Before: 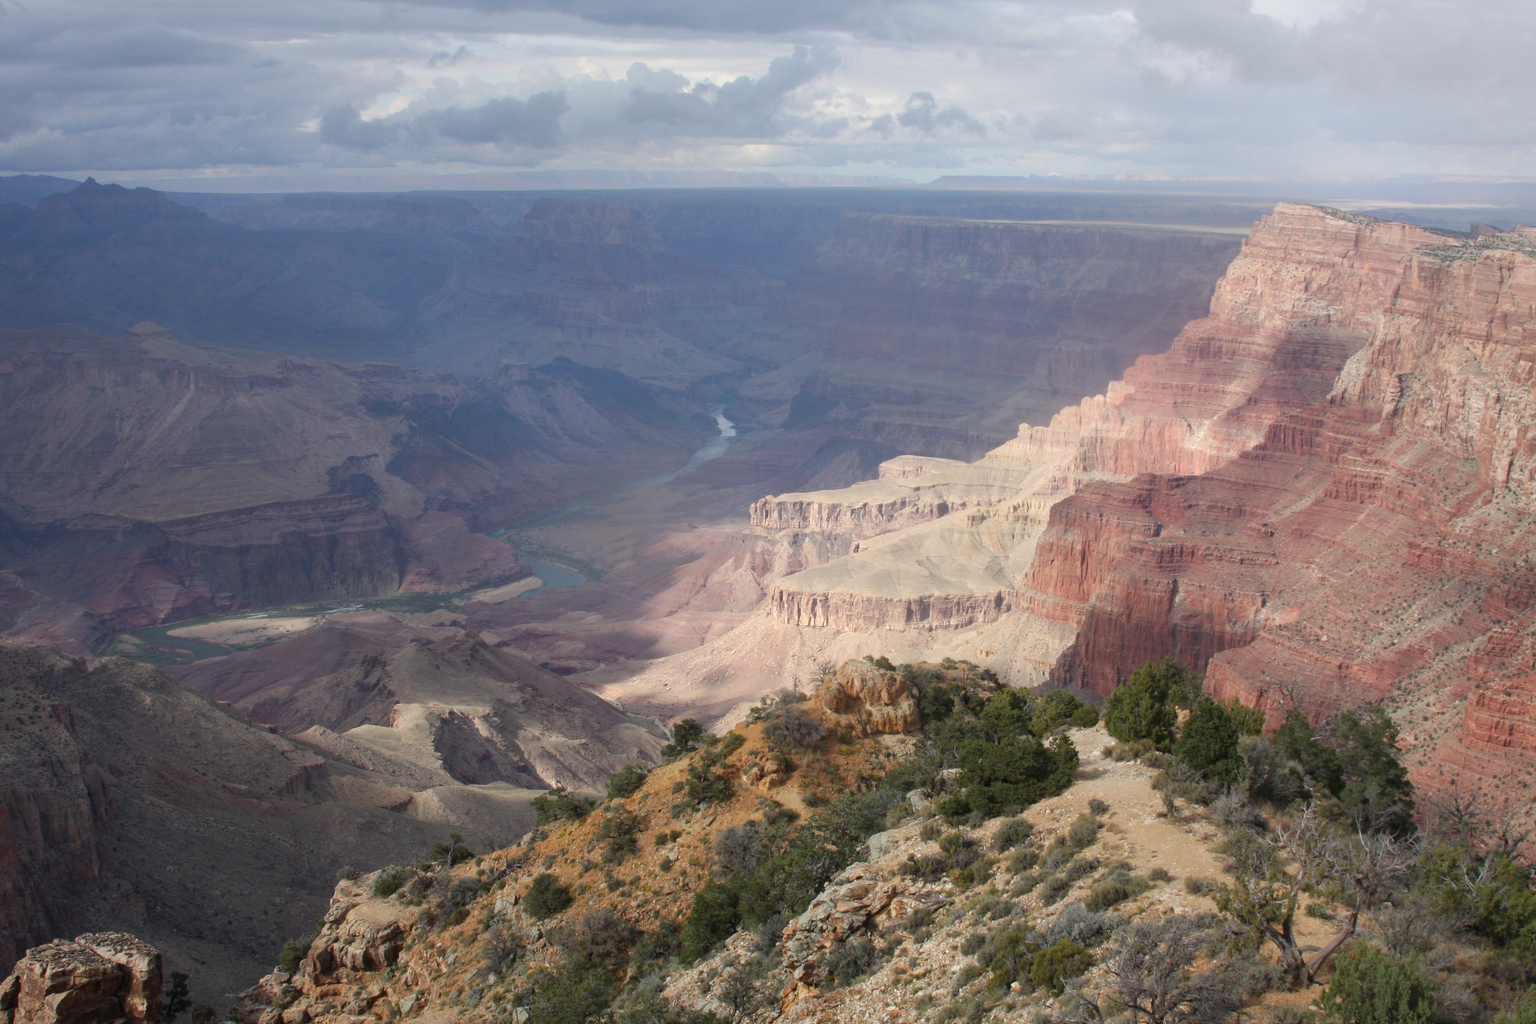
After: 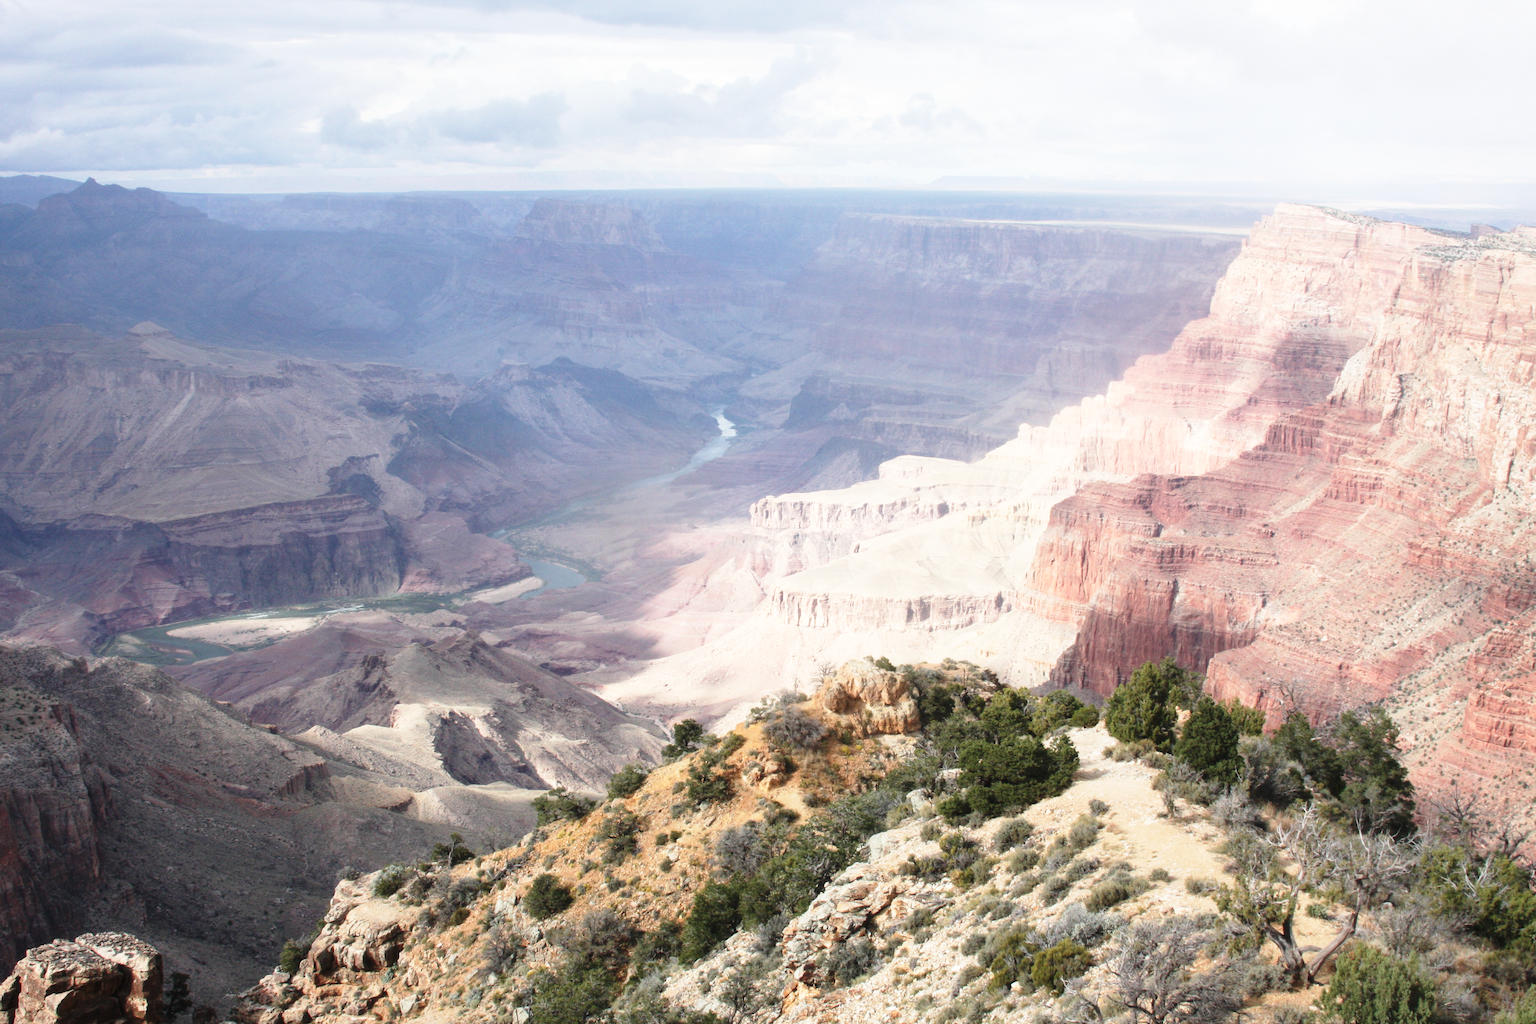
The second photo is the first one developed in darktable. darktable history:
contrast brightness saturation: contrast 0.107, saturation -0.171
base curve: curves: ch0 [(0, 0) (0.026, 0.03) (0.109, 0.232) (0.351, 0.748) (0.669, 0.968) (1, 1)], preserve colors none
tone equalizer: edges refinement/feathering 500, mask exposure compensation -1.57 EV, preserve details no
haze removal: strength -0.098, compatibility mode true, adaptive false
